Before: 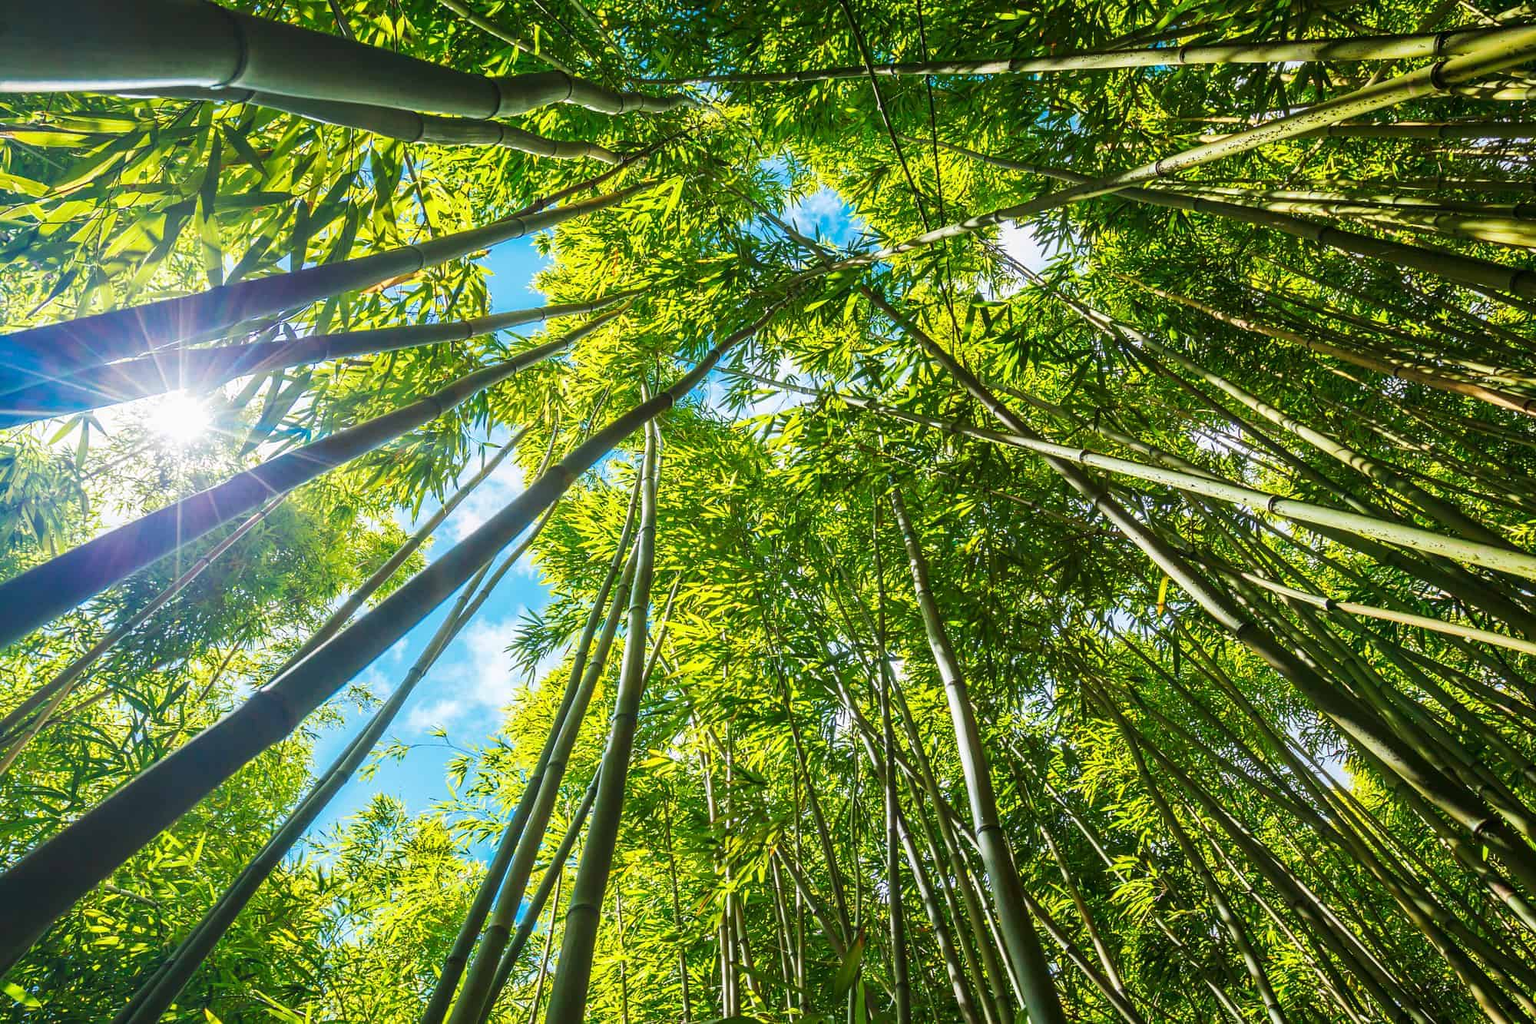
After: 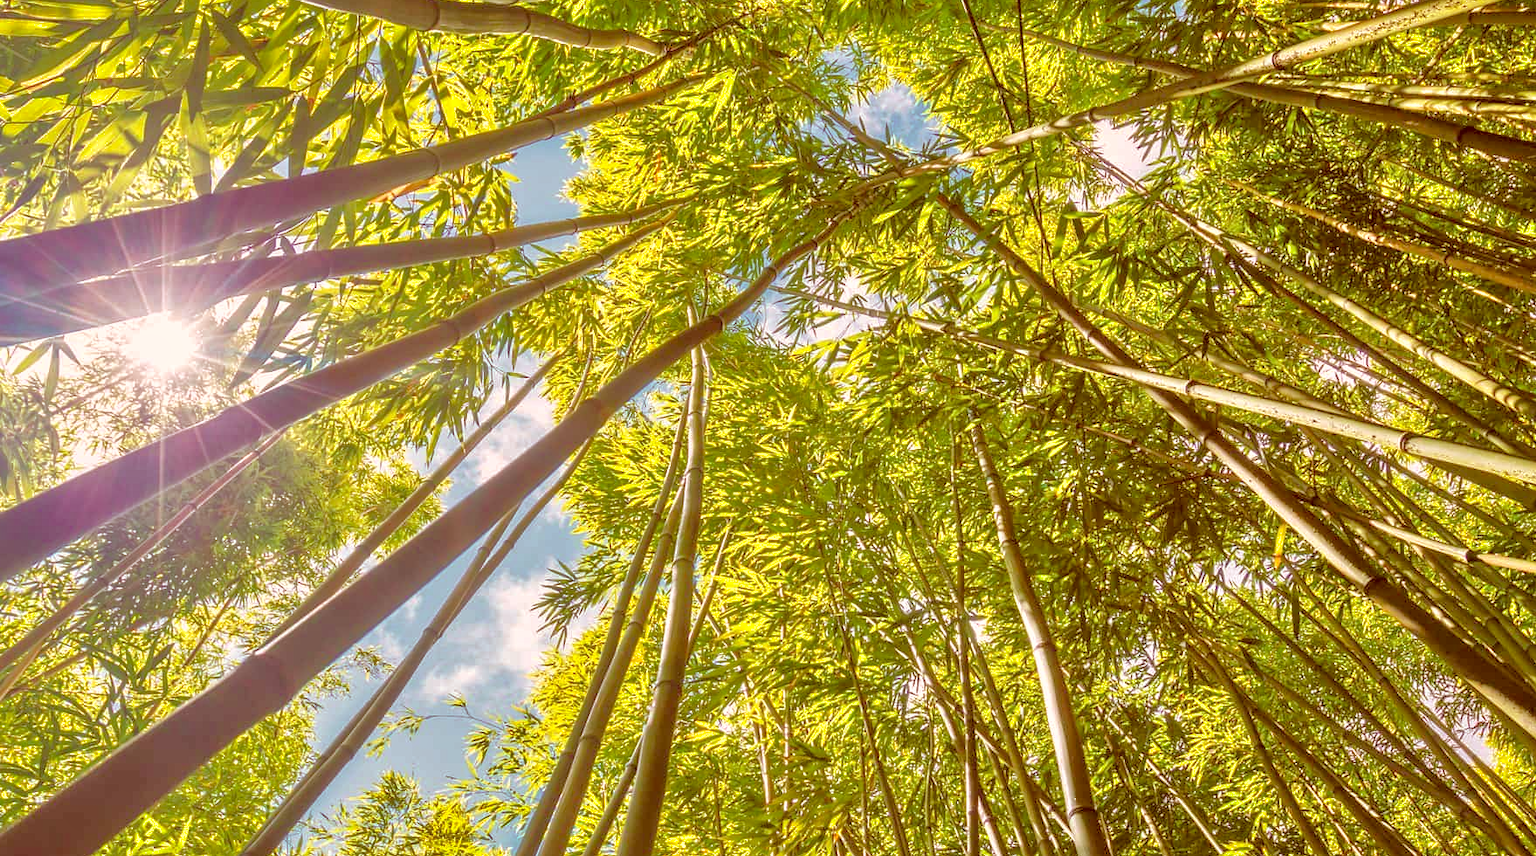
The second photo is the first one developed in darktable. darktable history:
tone equalizer: -7 EV 0.15 EV, -6 EV 0.6 EV, -5 EV 1.15 EV, -4 EV 1.33 EV, -3 EV 1.15 EV, -2 EV 0.6 EV, -1 EV 0.15 EV, mask exposure compensation -0.5 EV
color correction: highlights a* 9.03, highlights b* 8.71, shadows a* 40, shadows b* 40, saturation 0.8
shadows and highlights: on, module defaults
crop and rotate: left 2.425%, top 11.305%, right 9.6%, bottom 15.08%
